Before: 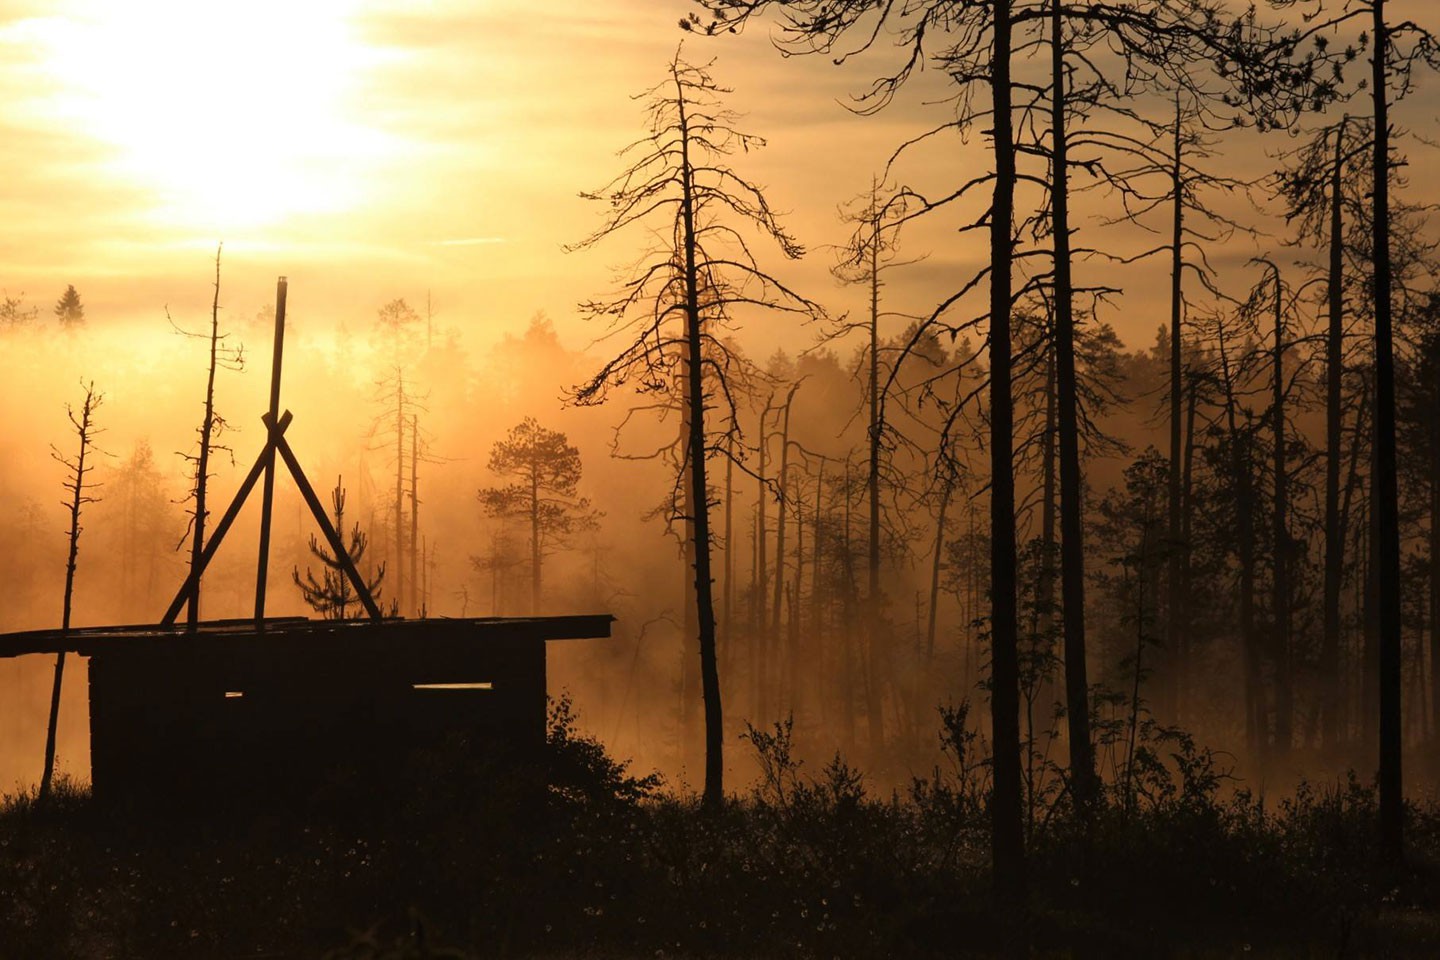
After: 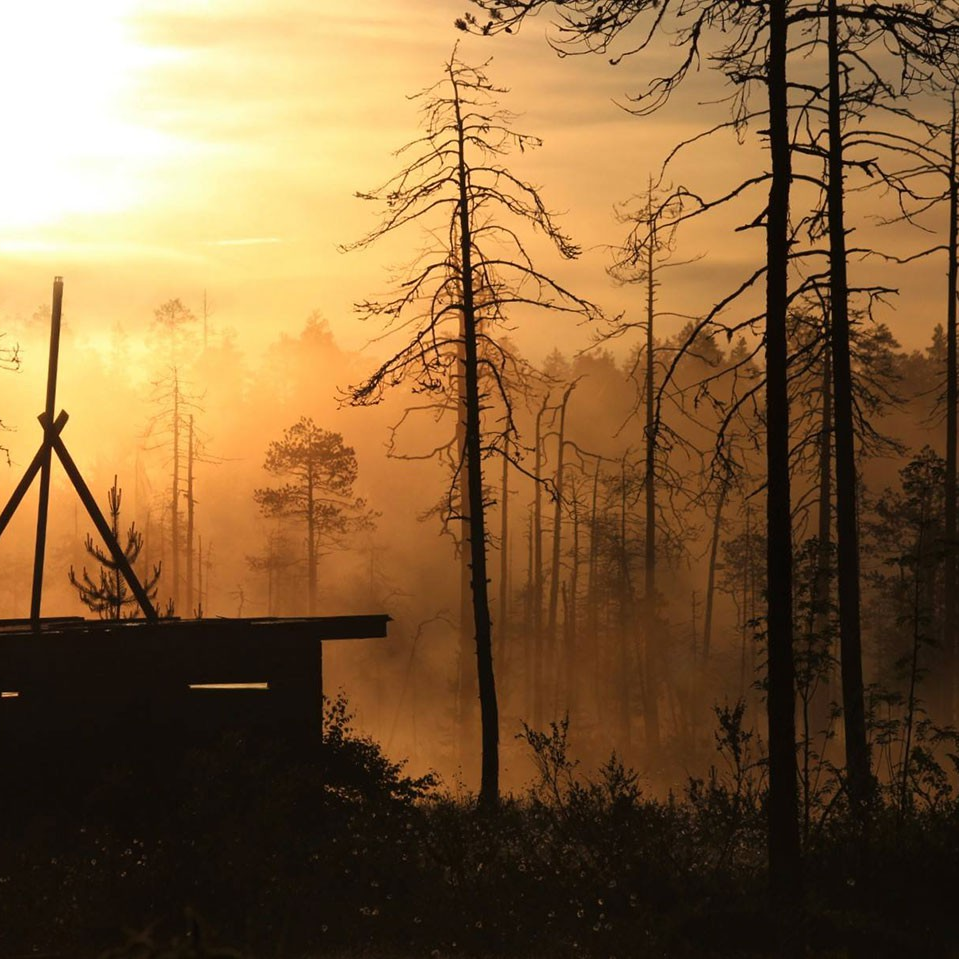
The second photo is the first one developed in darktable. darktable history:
crop and rotate: left 15.62%, right 17.764%
